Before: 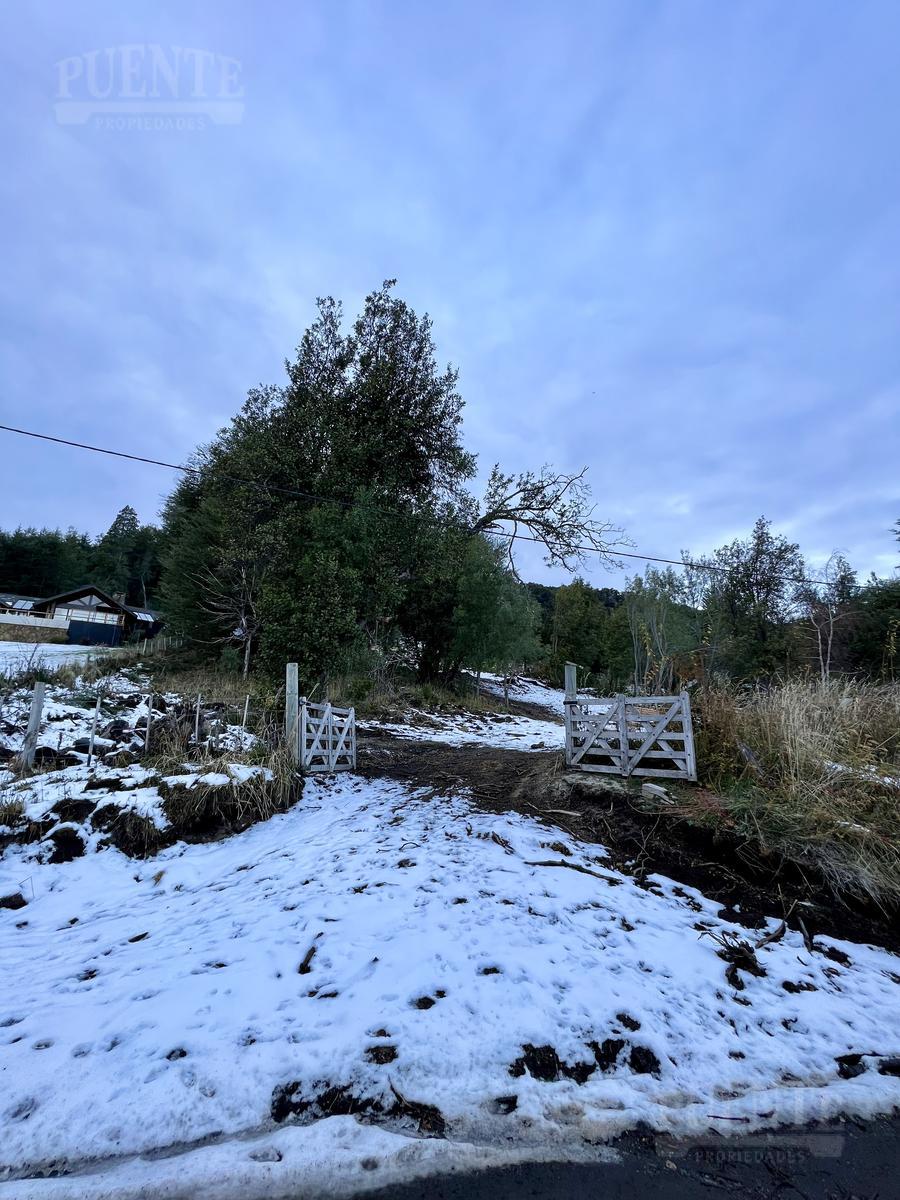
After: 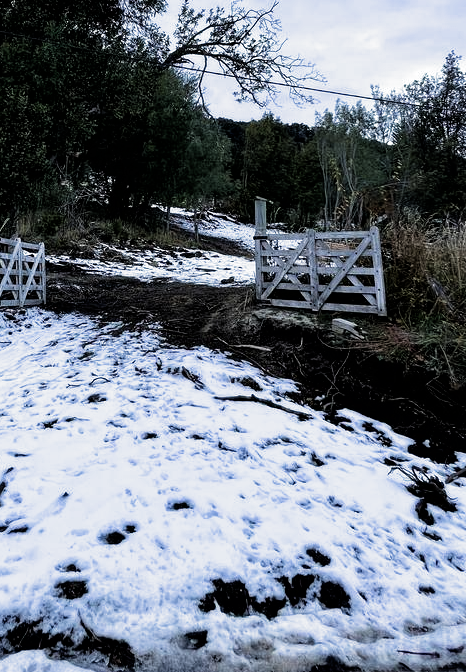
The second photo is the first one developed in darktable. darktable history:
crop: left 34.479%, top 38.822%, right 13.718%, bottom 5.172%
filmic rgb: black relative exposure -8.2 EV, white relative exposure 2.2 EV, threshold 3 EV, hardness 7.11, latitude 75%, contrast 1.325, highlights saturation mix -2%, shadows ↔ highlights balance 30%, preserve chrominance RGB euclidean norm, color science v5 (2021), contrast in shadows safe, contrast in highlights safe, enable highlight reconstruction true
